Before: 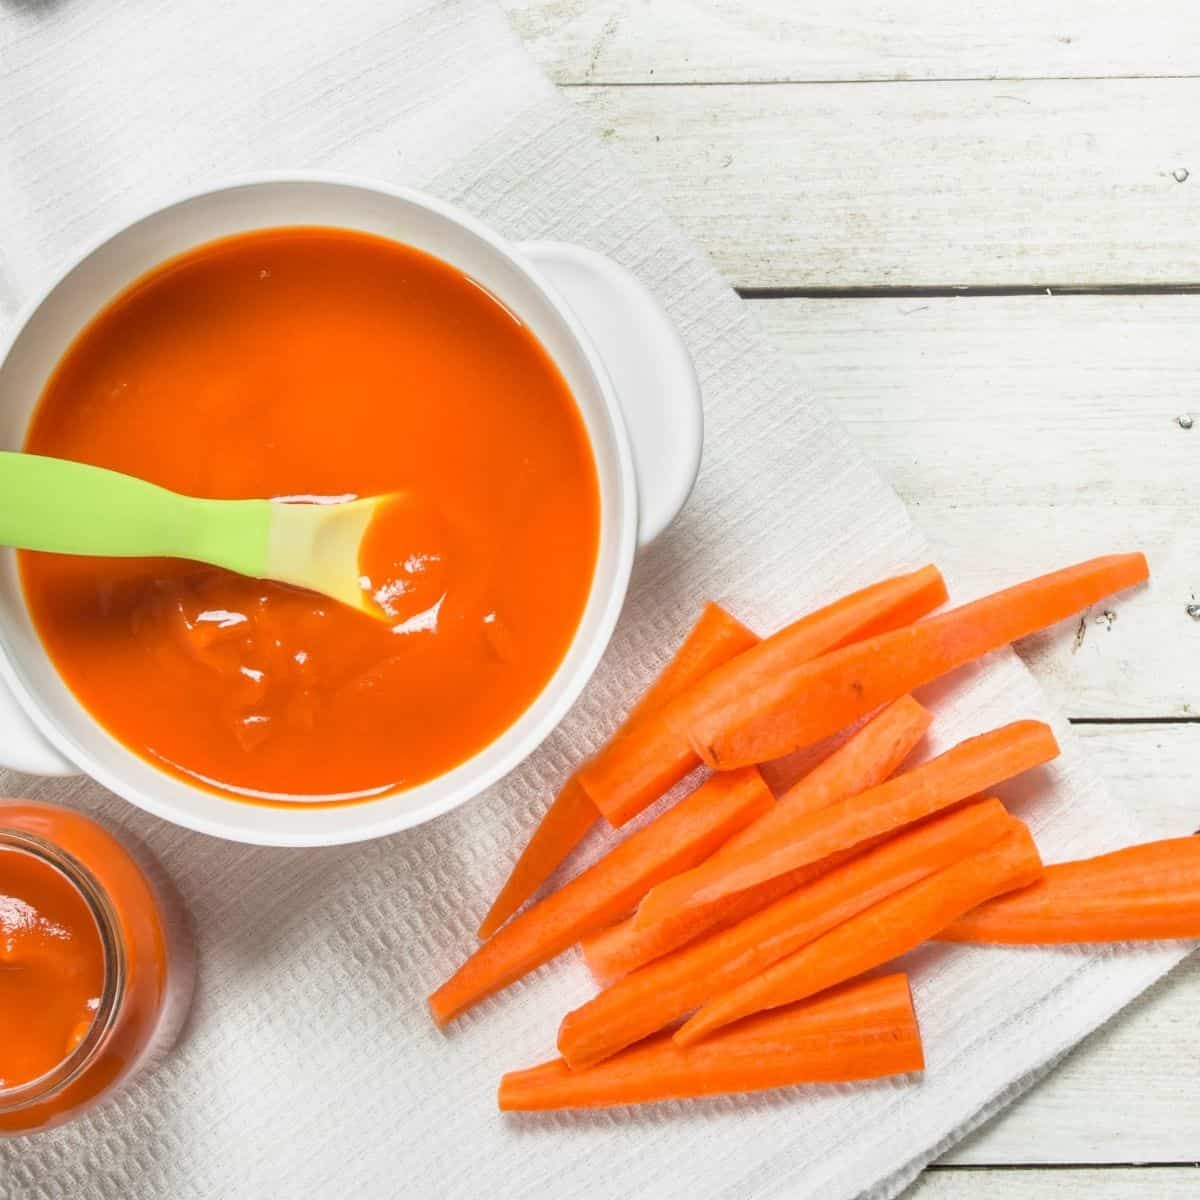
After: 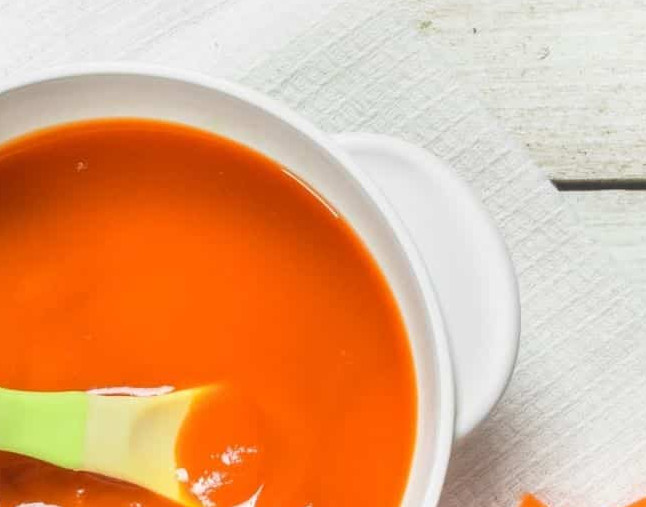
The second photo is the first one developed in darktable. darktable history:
crop: left 15.306%, top 9.065%, right 30.789%, bottom 48.638%
rotate and perspective: automatic cropping original format, crop left 0, crop top 0
